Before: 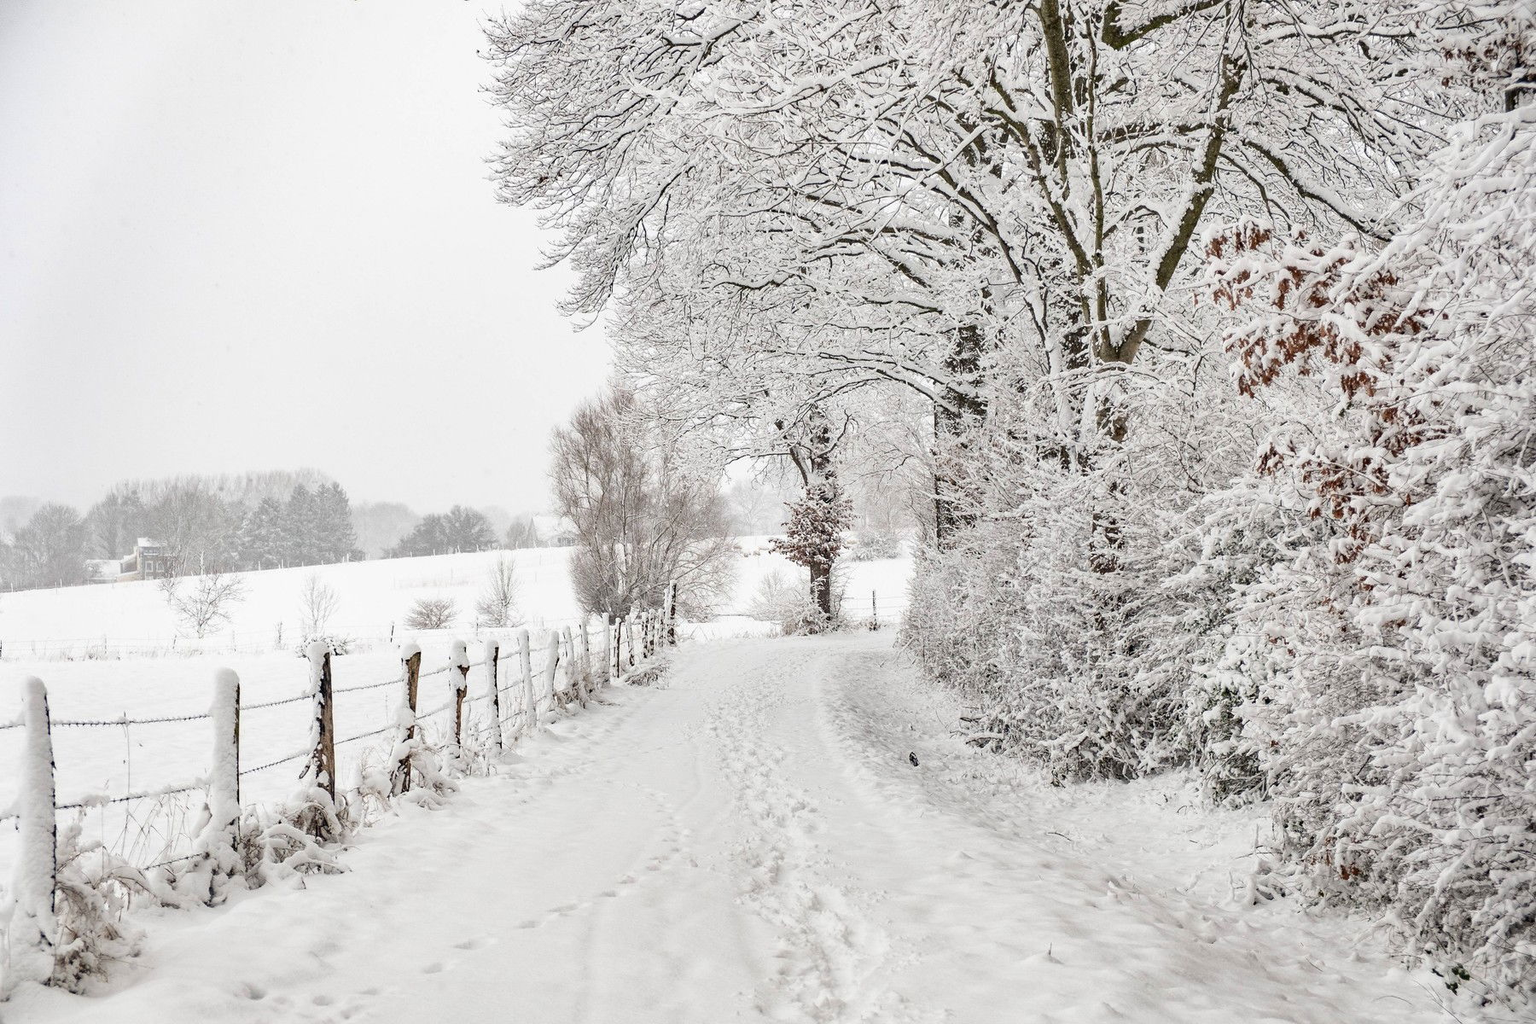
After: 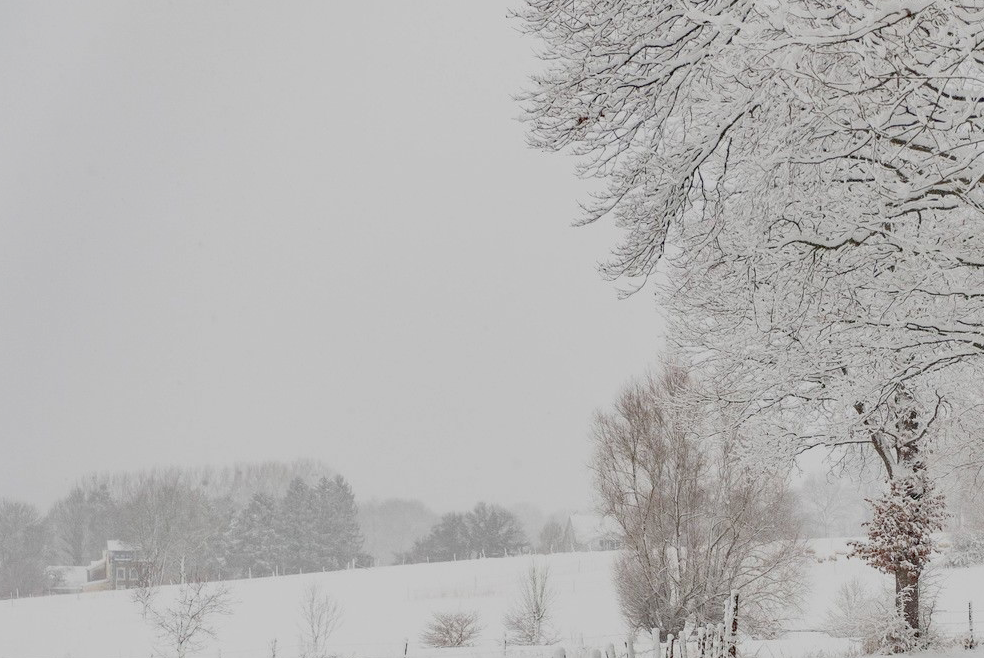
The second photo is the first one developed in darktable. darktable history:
color balance rgb: contrast -30%
crop and rotate: left 3.047%, top 7.509%, right 42.236%, bottom 37.598%
white balance: emerald 1
